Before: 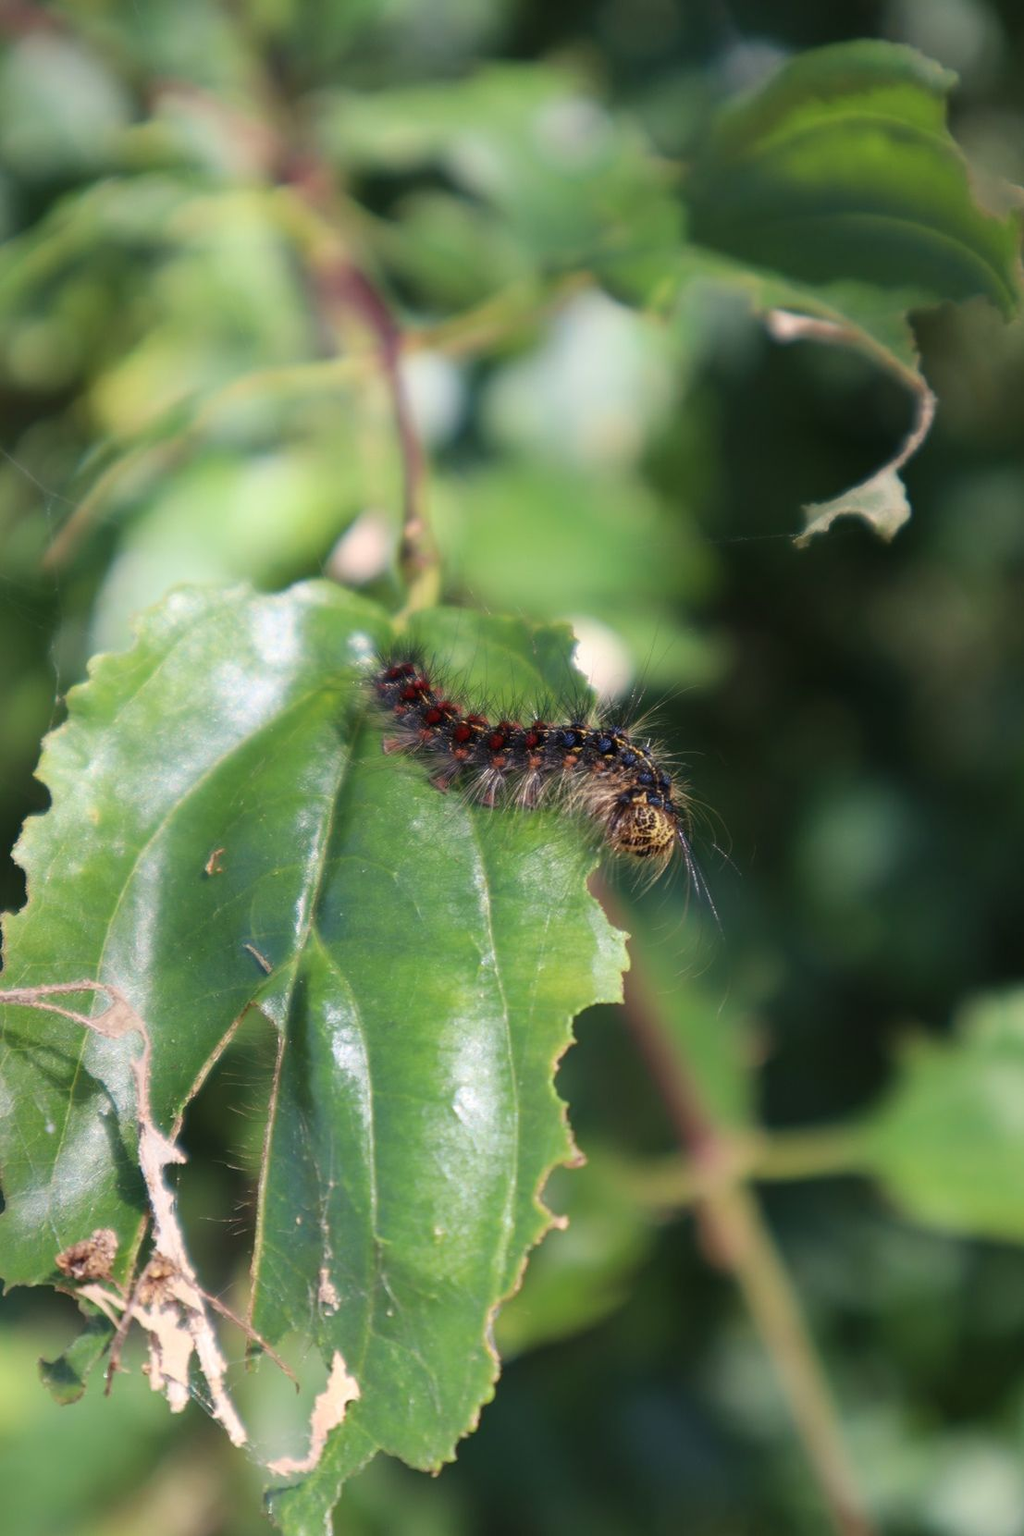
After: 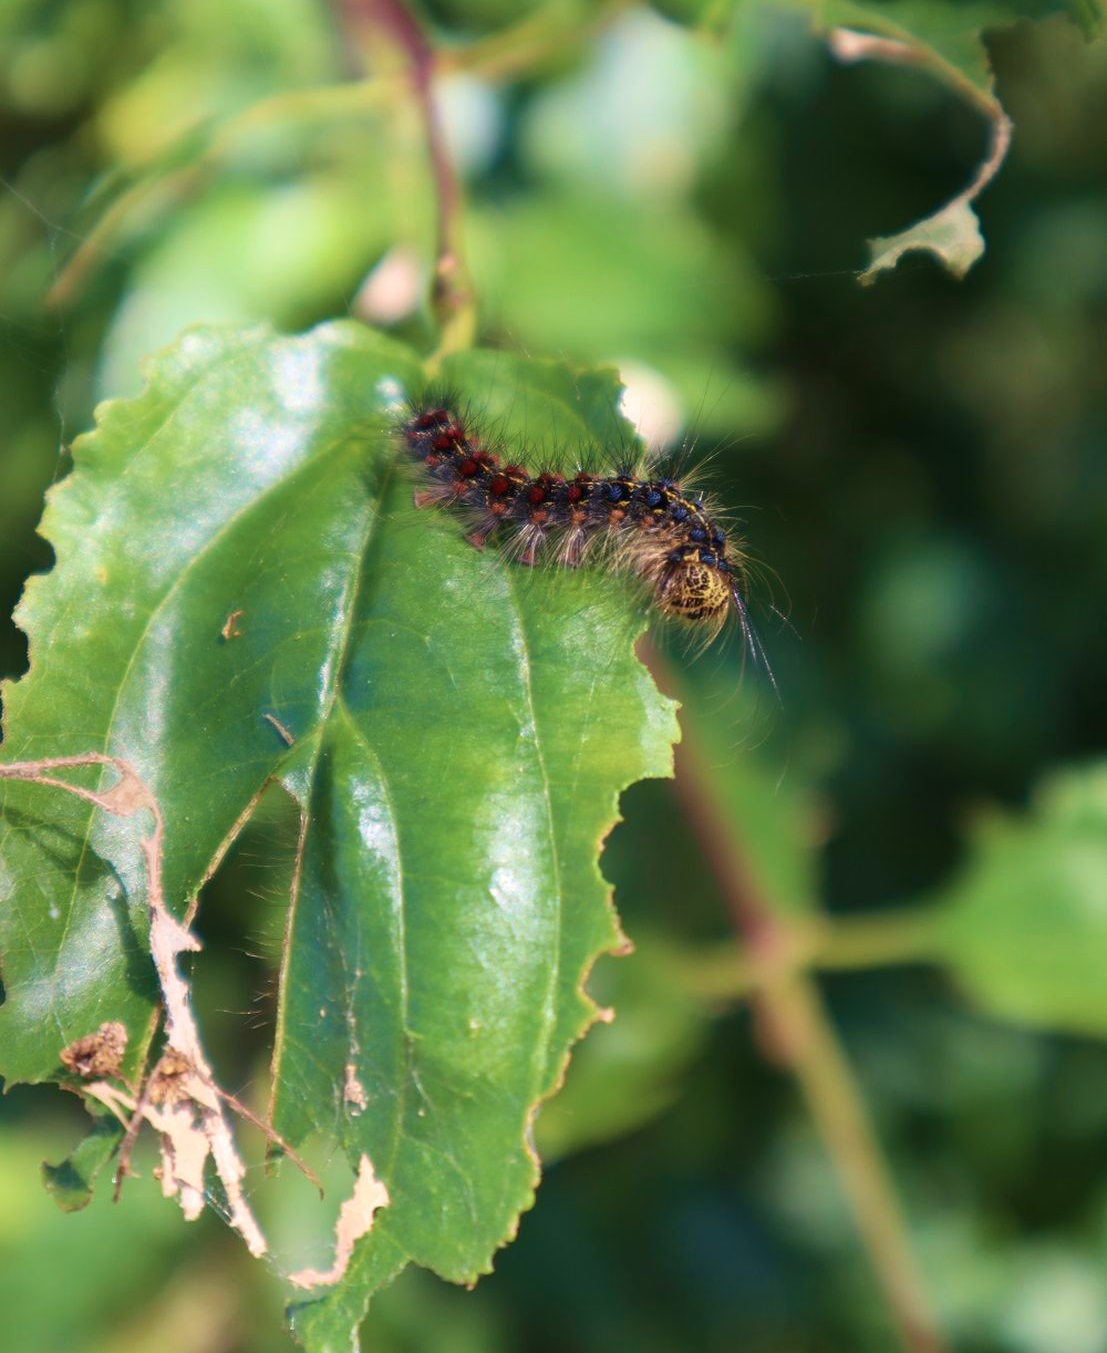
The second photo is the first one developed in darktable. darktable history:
velvia: strength 45%
crop and rotate: top 18.507%
